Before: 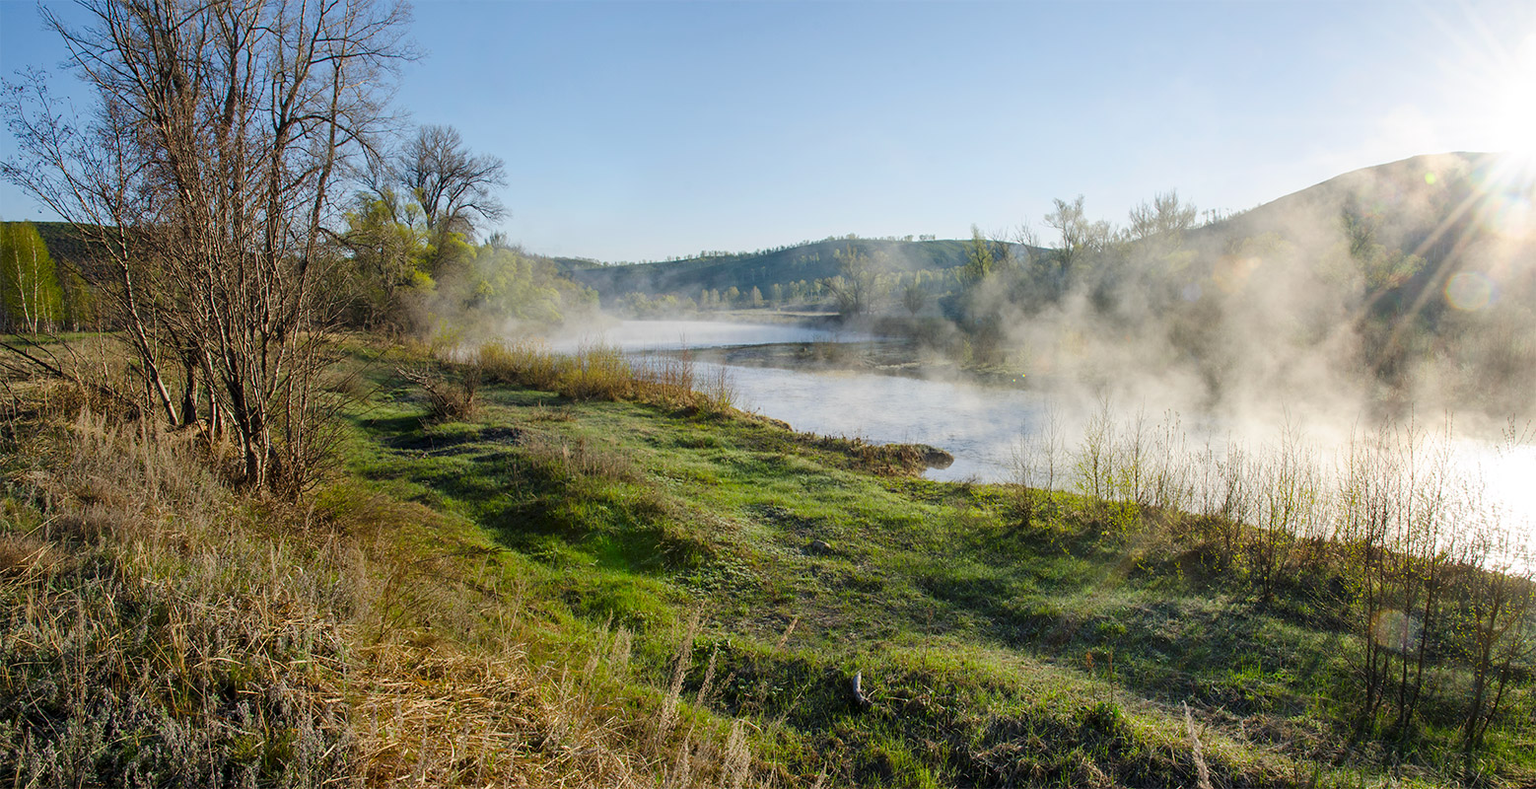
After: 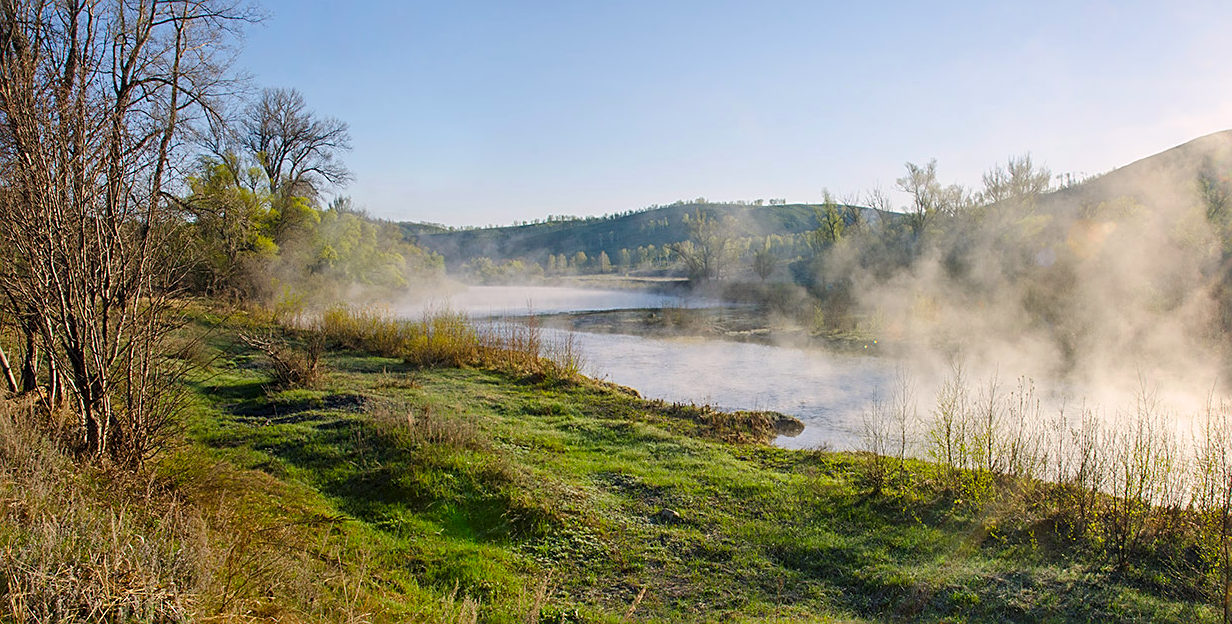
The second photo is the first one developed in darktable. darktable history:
crop and rotate: left 10.526%, top 5.08%, right 10.388%, bottom 16.824%
color correction: highlights a* 3.36, highlights b* 1.71, saturation 1.16
sharpen: on, module defaults
